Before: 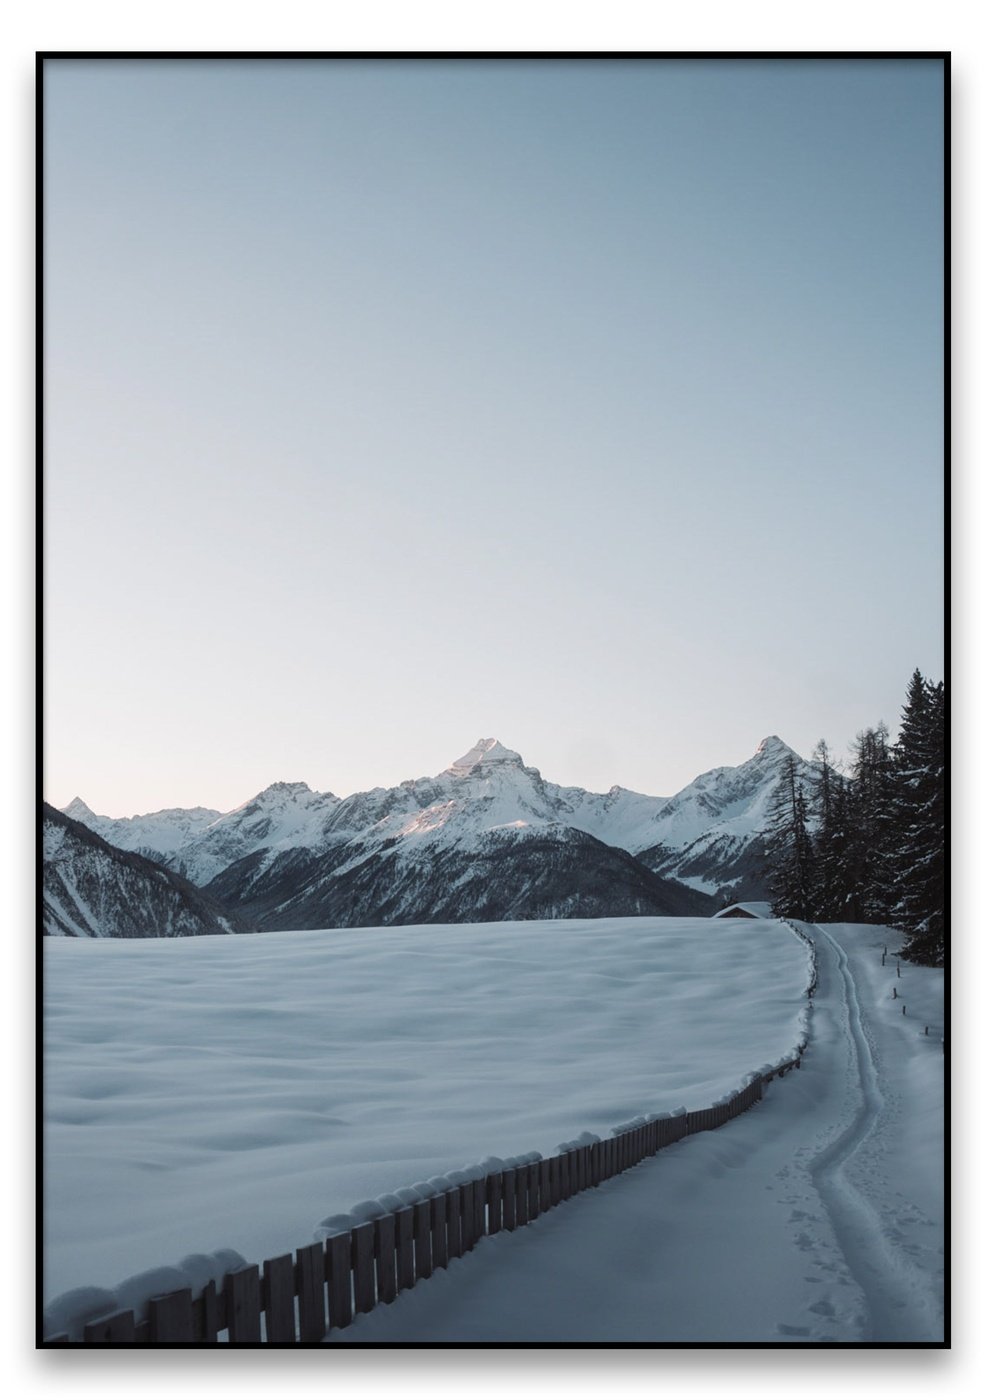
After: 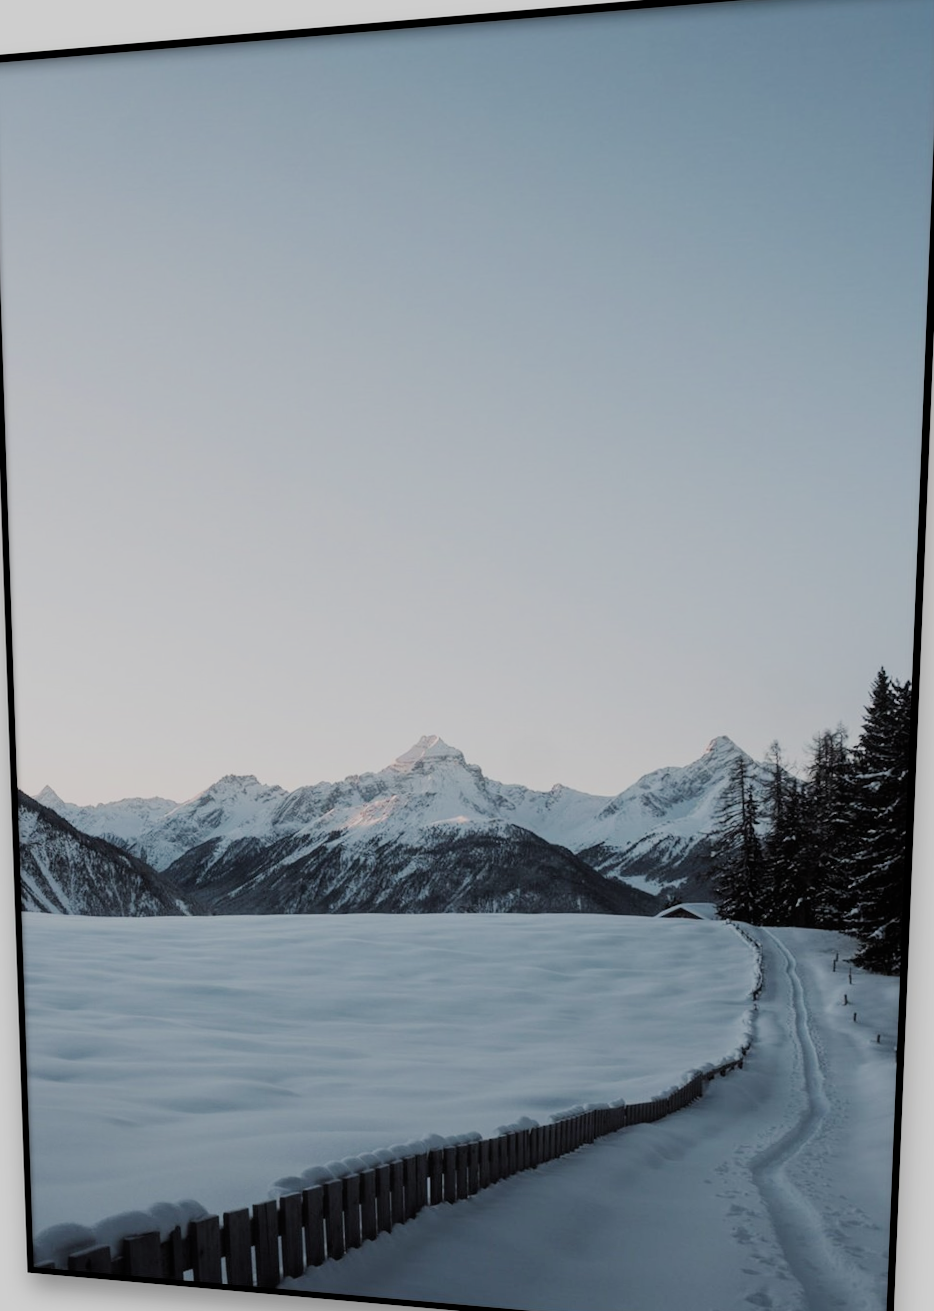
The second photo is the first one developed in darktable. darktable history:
filmic rgb: black relative exposure -6.98 EV, white relative exposure 5.63 EV, hardness 2.86
rotate and perspective: rotation 0.062°, lens shift (vertical) 0.115, lens shift (horizontal) -0.133, crop left 0.047, crop right 0.94, crop top 0.061, crop bottom 0.94
exposure: compensate highlight preservation false
